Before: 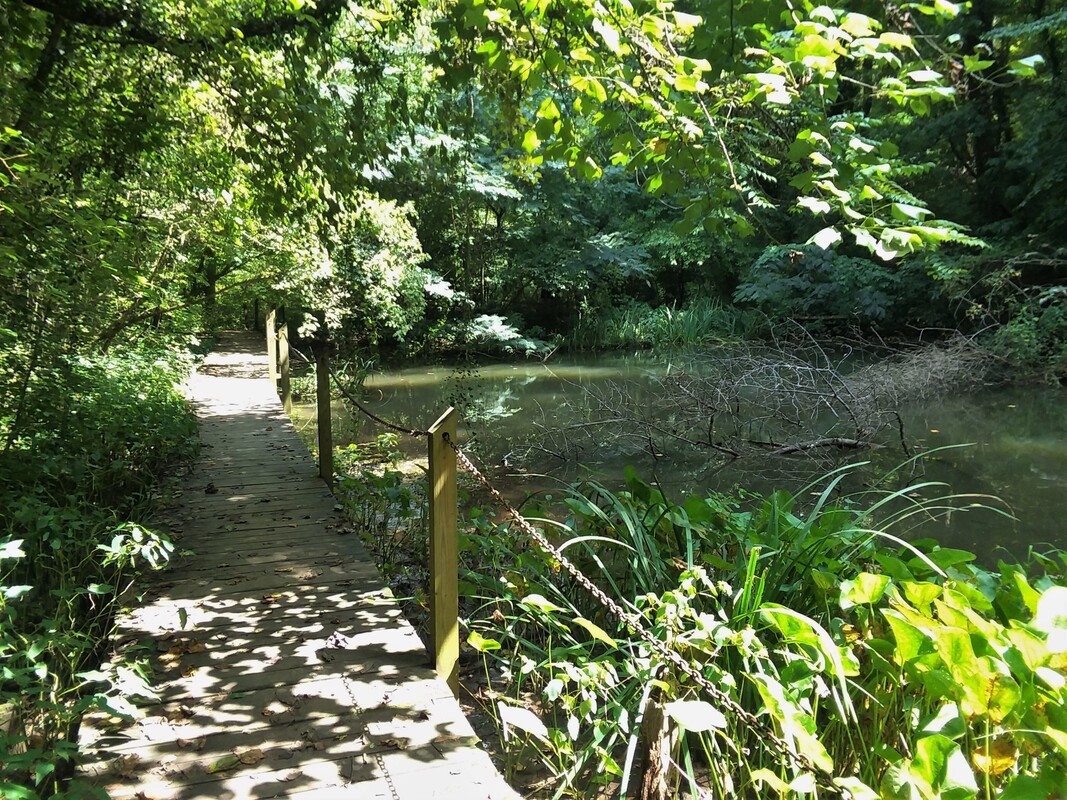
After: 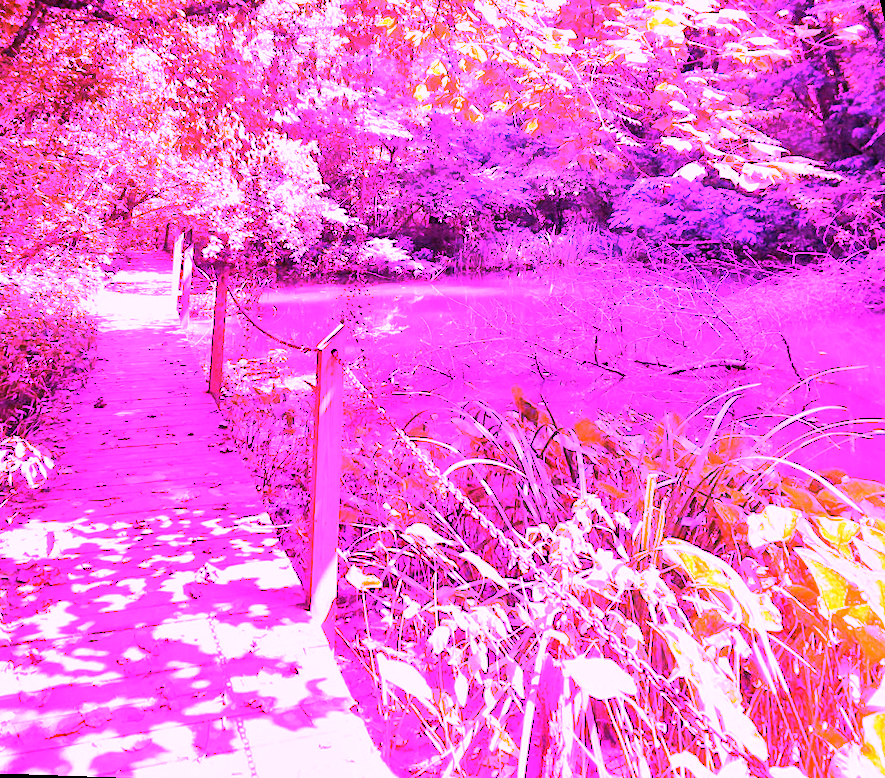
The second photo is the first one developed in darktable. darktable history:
white balance: red 8, blue 8
rotate and perspective: rotation 0.72°, lens shift (vertical) -0.352, lens shift (horizontal) -0.051, crop left 0.152, crop right 0.859, crop top 0.019, crop bottom 0.964
